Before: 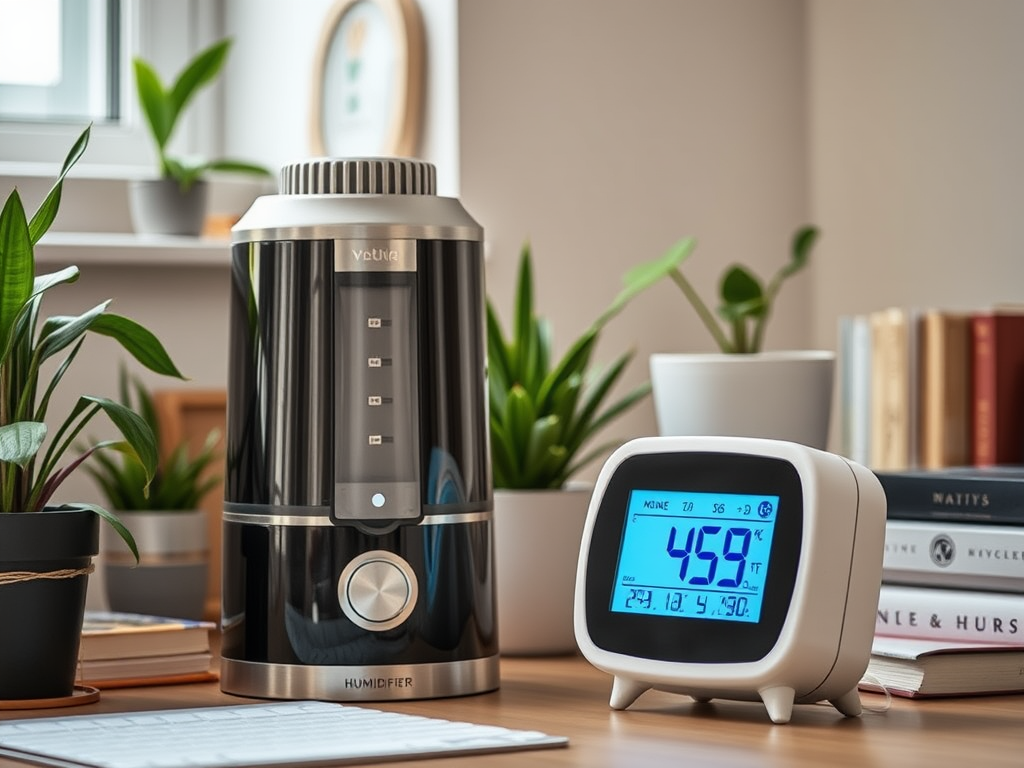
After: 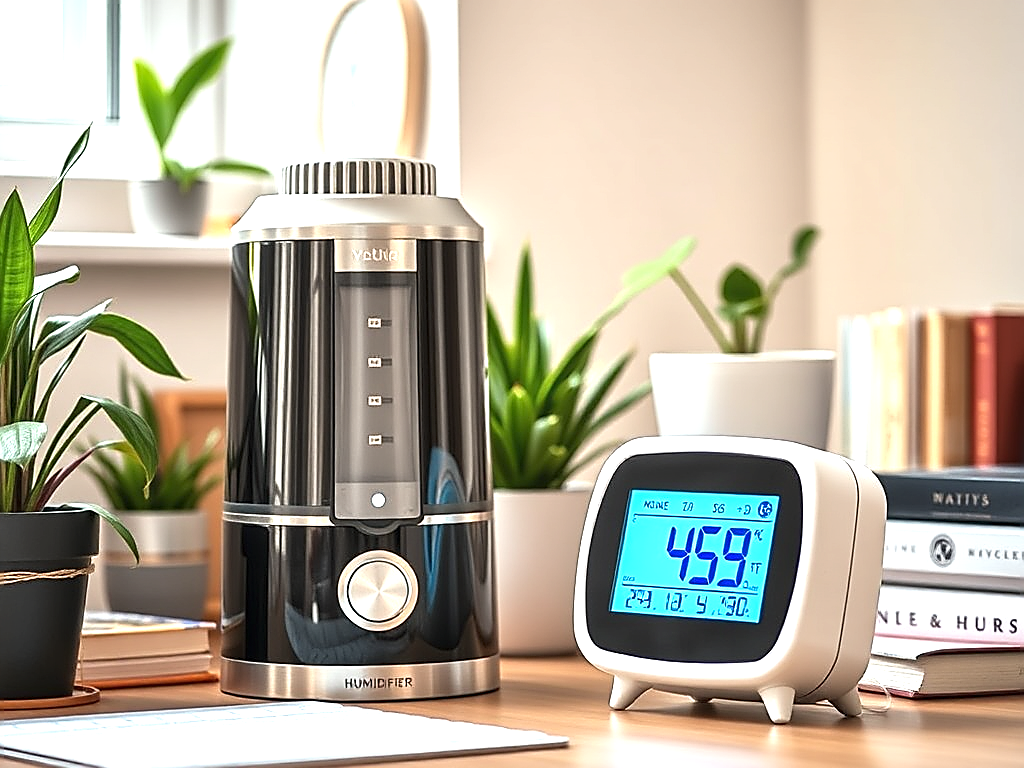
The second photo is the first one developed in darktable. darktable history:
sharpen: radius 1.4, amount 1.25, threshold 0.7
exposure: exposure 1.089 EV, compensate highlight preservation false
